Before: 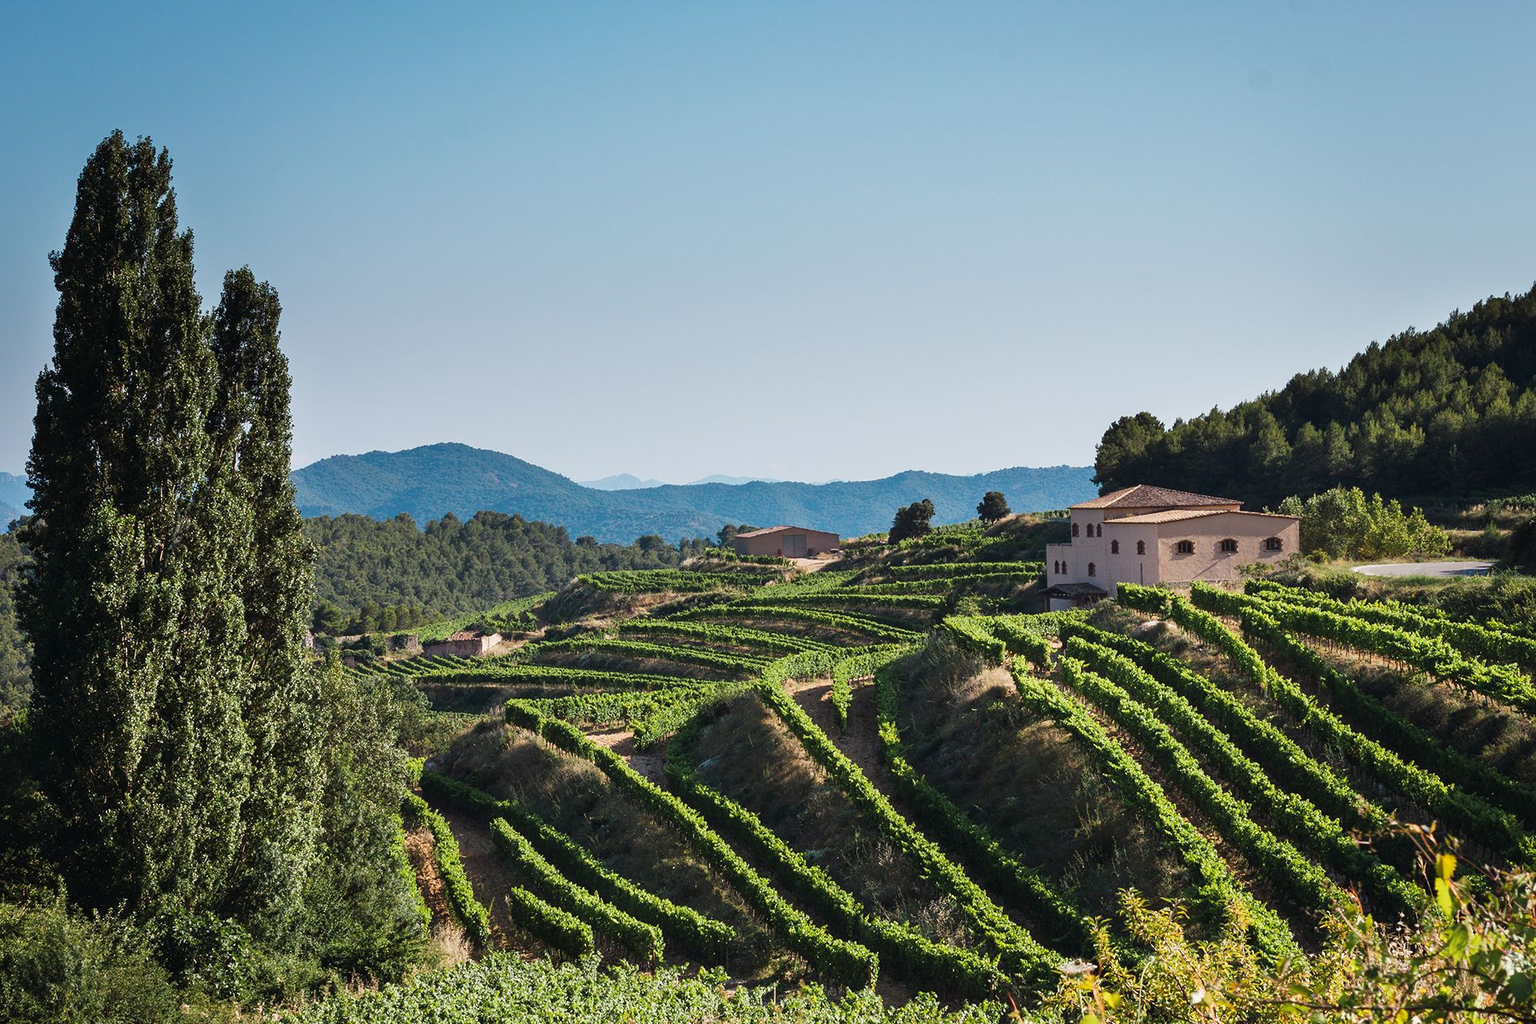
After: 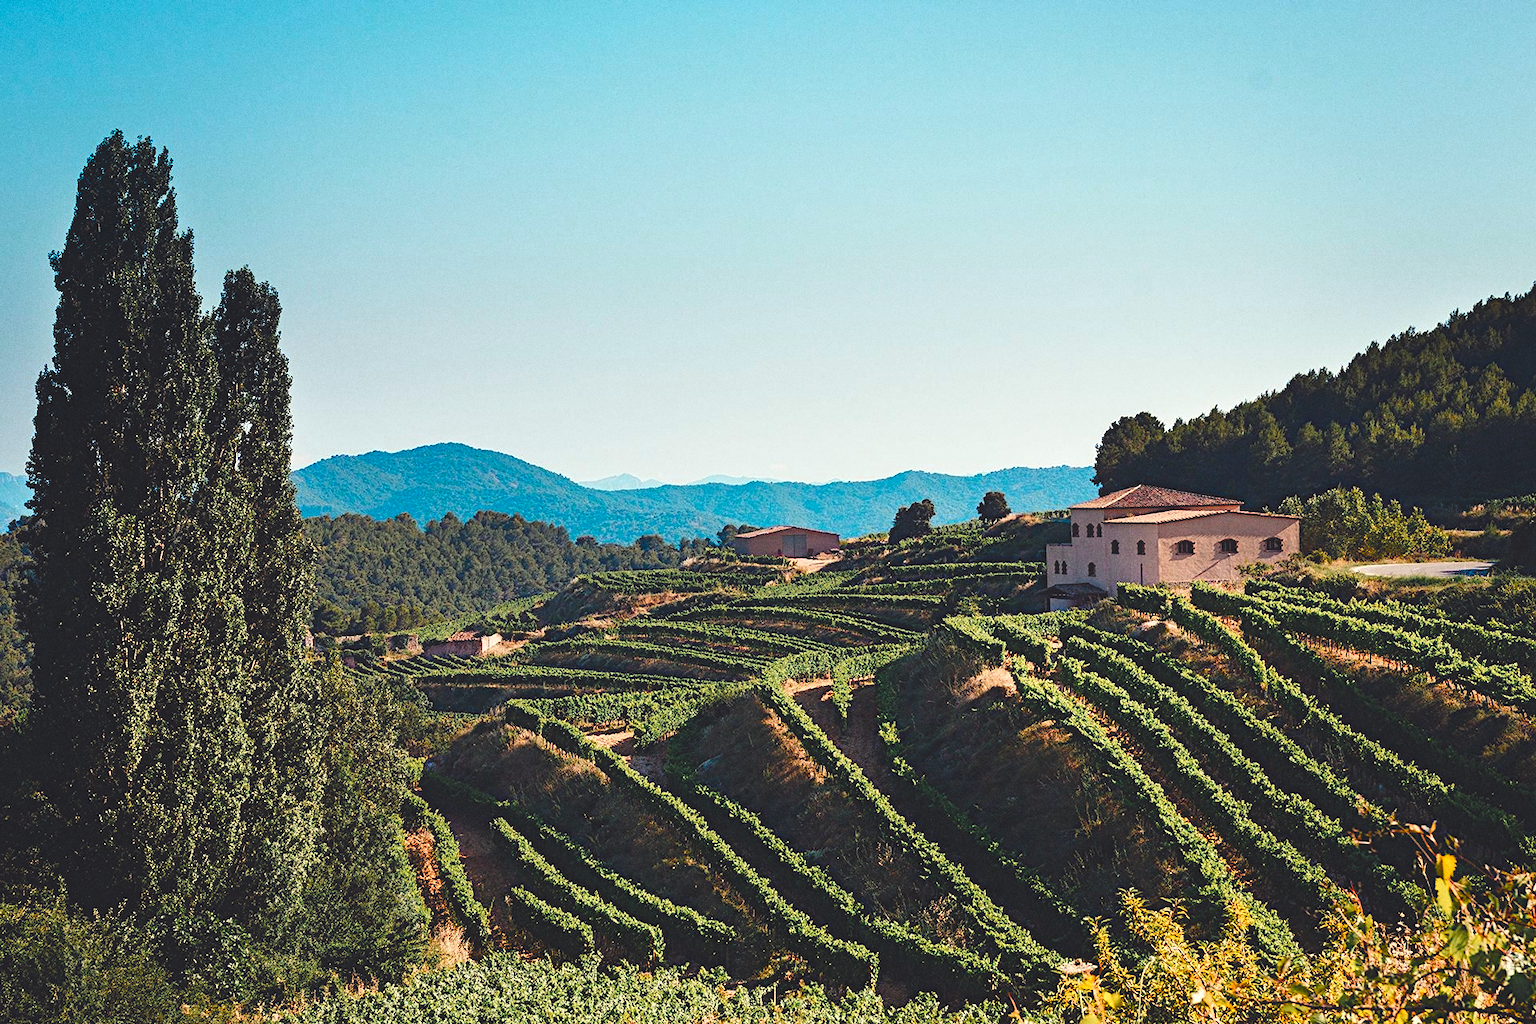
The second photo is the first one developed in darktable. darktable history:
contrast equalizer "negative clarity": octaves 7, y [[0.6 ×6], [0.55 ×6], [0 ×6], [0 ×6], [0 ×6]], mix -0.3
diffuse or sharpen "_builtin_sharpen demosaicing | AA filter": edge sensitivity 1, 1st order anisotropy 100%, 2nd order anisotropy 100%, 3rd order anisotropy 100%, 4th order anisotropy 100%, 1st order speed -25%, 2nd order speed -25%, 3rd order speed -25%, 4th order speed -25%
diffuse or sharpen "bloom 20%": radius span 32, 1st order speed 50%, 2nd order speed 50%, 3rd order speed 50%, 4th order speed 50% | blend: blend mode normal, opacity 20%; mask: uniform (no mask)
grain "film": coarseness 0.09 ISO
rgb primaries "creative | pacific": red hue -0.042, red purity 1.1, green hue 0.047, green purity 1.12, blue hue -0.089, blue purity 0.88
tone equalizer "_builtin_contrast tone curve | soft": -8 EV -0.417 EV, -7 EV -0.389 EV, -6 EV -0.333 EV, -5 EV -0.222 EV, -3 EV 0.222 EV, -2 EV 0.333 EV, -1 EV 0.389 EV, +0 EV 0.417 EV, edges refinement/feathering 500, mask exposure compensation -1.57 EV, preserve details no
color equalizer "creative | pacific": saturation › orange 1.03, saturation › yellow 0.883, saturation › green 0.883, saturation › blue 1.08, saturation › magenta 1.05, hue › orange -4.88, hue › green 8.78, brightness › red 1.06, brightness › orange 1.08, brightness › yellow 0.916, brightness › green 0.916, brightness › cyan 1.04, brightness › blue 1.12, brightness › magenta 1.07 | blend: blend mode normal, opacity 100%; mask: uniform (no mask)
color balance rgb "creative | pacific film": shadows lift › chroma 3%, shadows lift › hue 280.8°, power › hue 330°, highlights gain › chroma 3%, highlights gain › hue 75.6°, global offset › luminance 1.5%, perceptual saturation grading › global saturation 20%, perceptual saturation grading › highlights -25%, perceptual saturation grading › shadows 50%, global vibrance 30%
